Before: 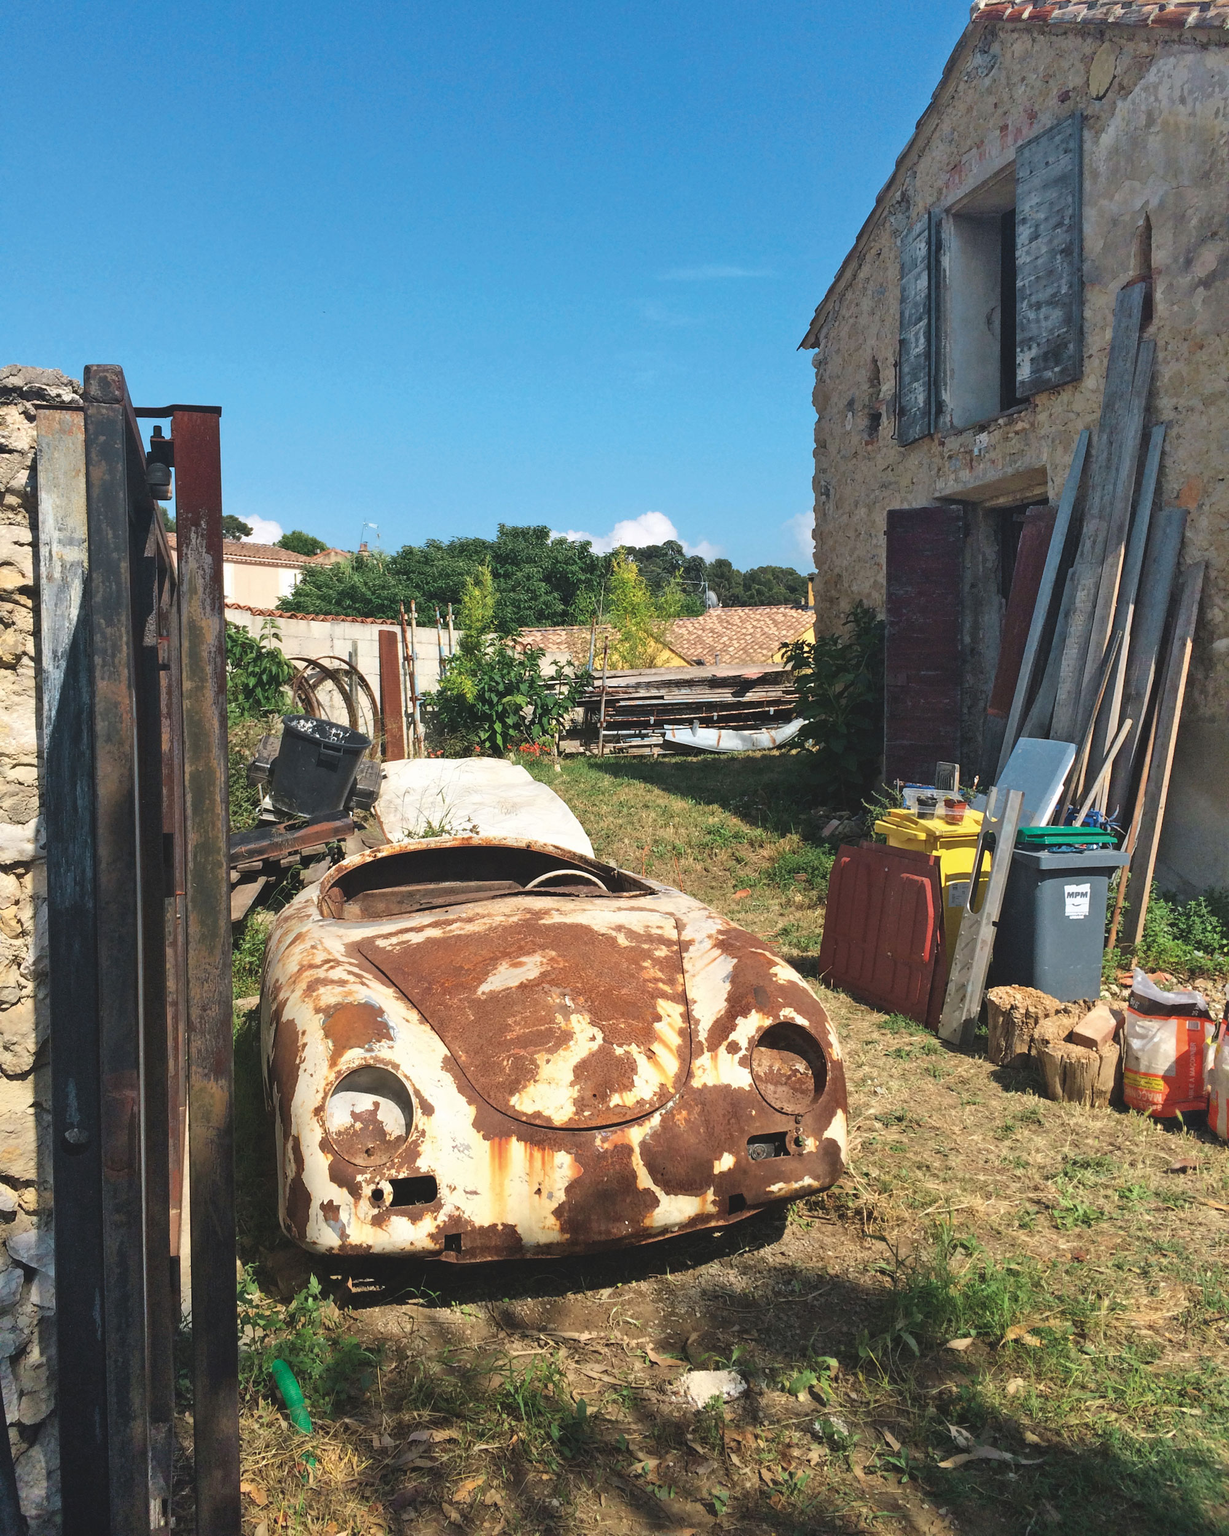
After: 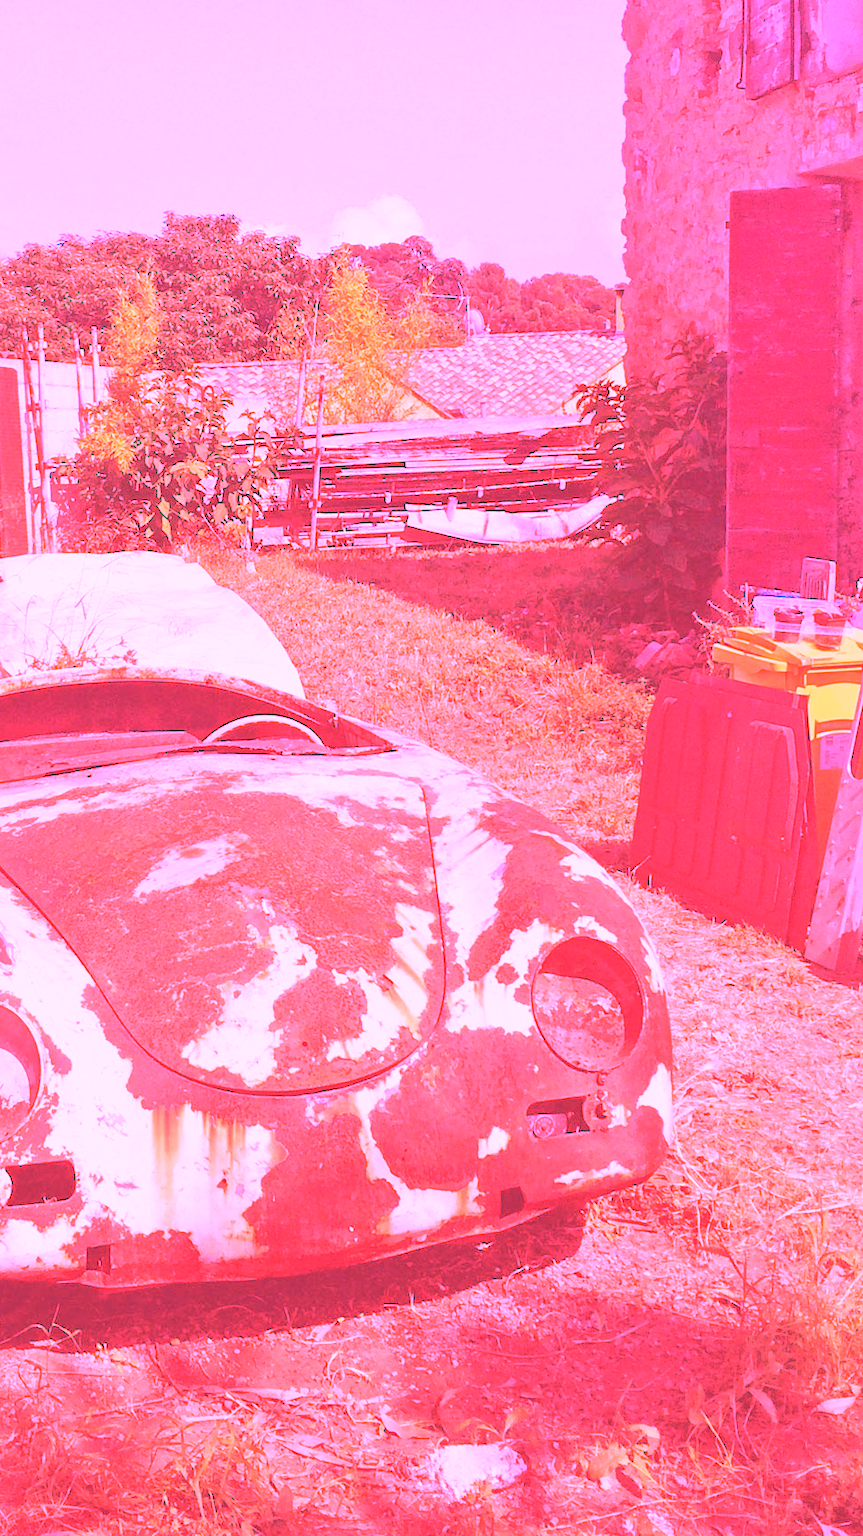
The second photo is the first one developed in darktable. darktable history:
white balance: red 4.26, blue 1.802
rgb levels: preserve colors sum RGB, levels [[0.038, 0.433, 0.934], [0, 0.5, 1], [0, 0.5, 1]]
crop: left 31.379%, top 24.658%, right 20.326%, bottom 6.628%
exposure: black level correction 0, exposure 1 EV, compensate exposure bias true, compensate highlight preservation false
